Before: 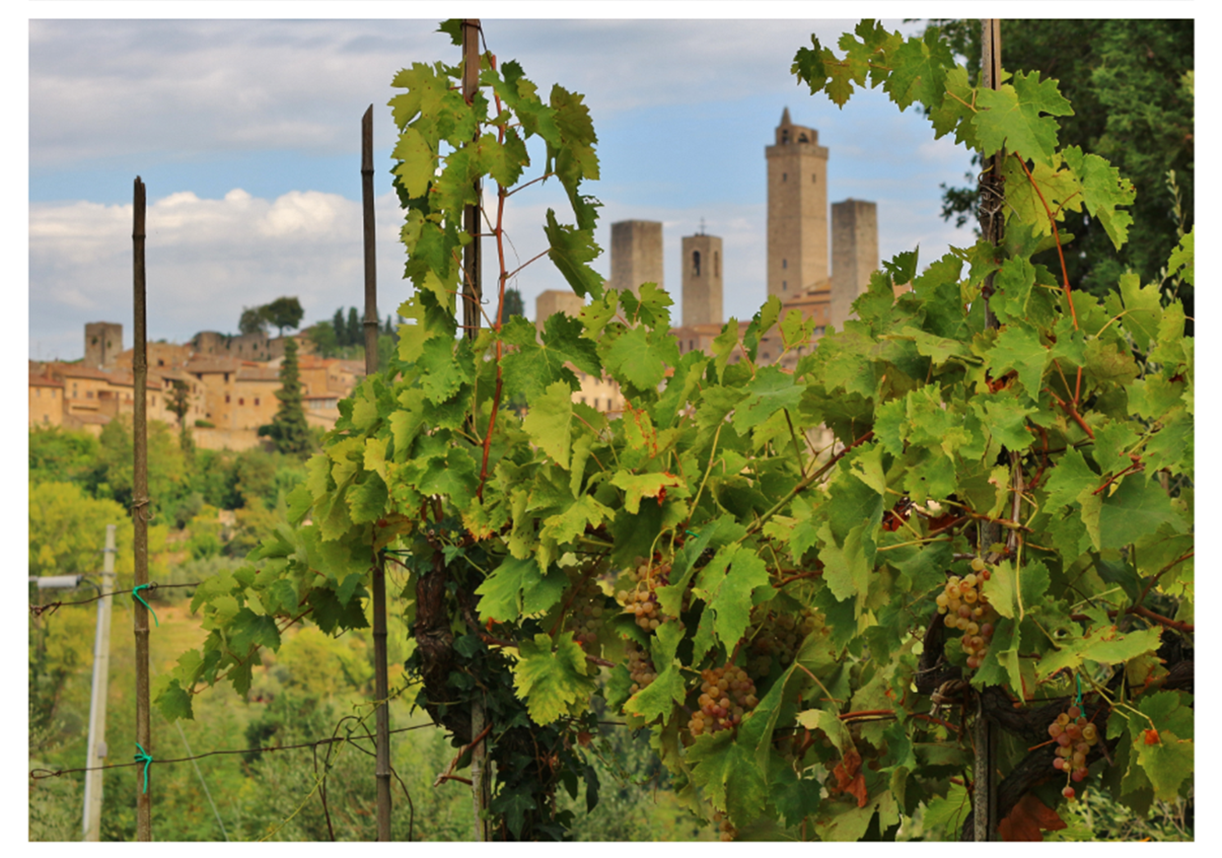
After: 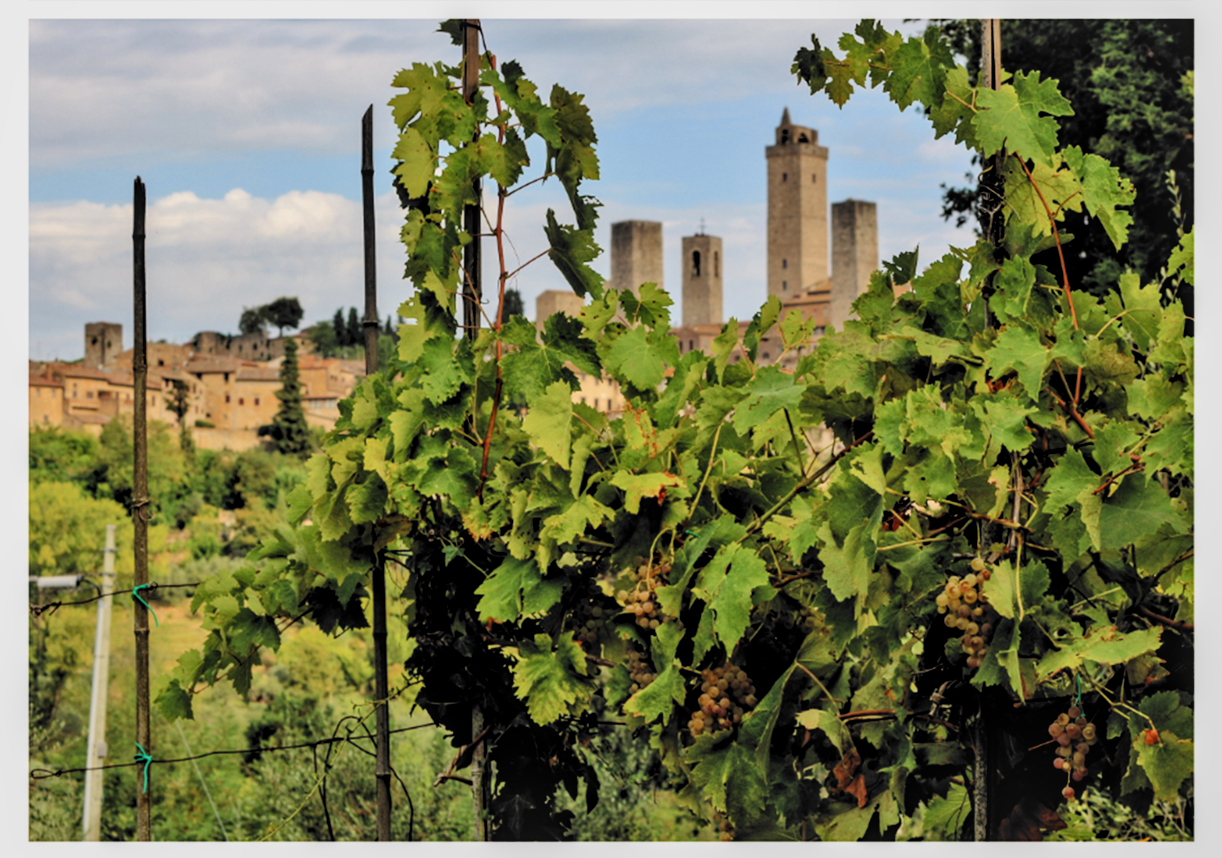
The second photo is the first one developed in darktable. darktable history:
local contrast: detail 130%
filmic rgb: black relative exposure -5.09 EV, white relative exposure 3.97 EV, hardness 2.88, contrast 1.387, highlights saturation mix -31.36%, color science v6 (2022)
